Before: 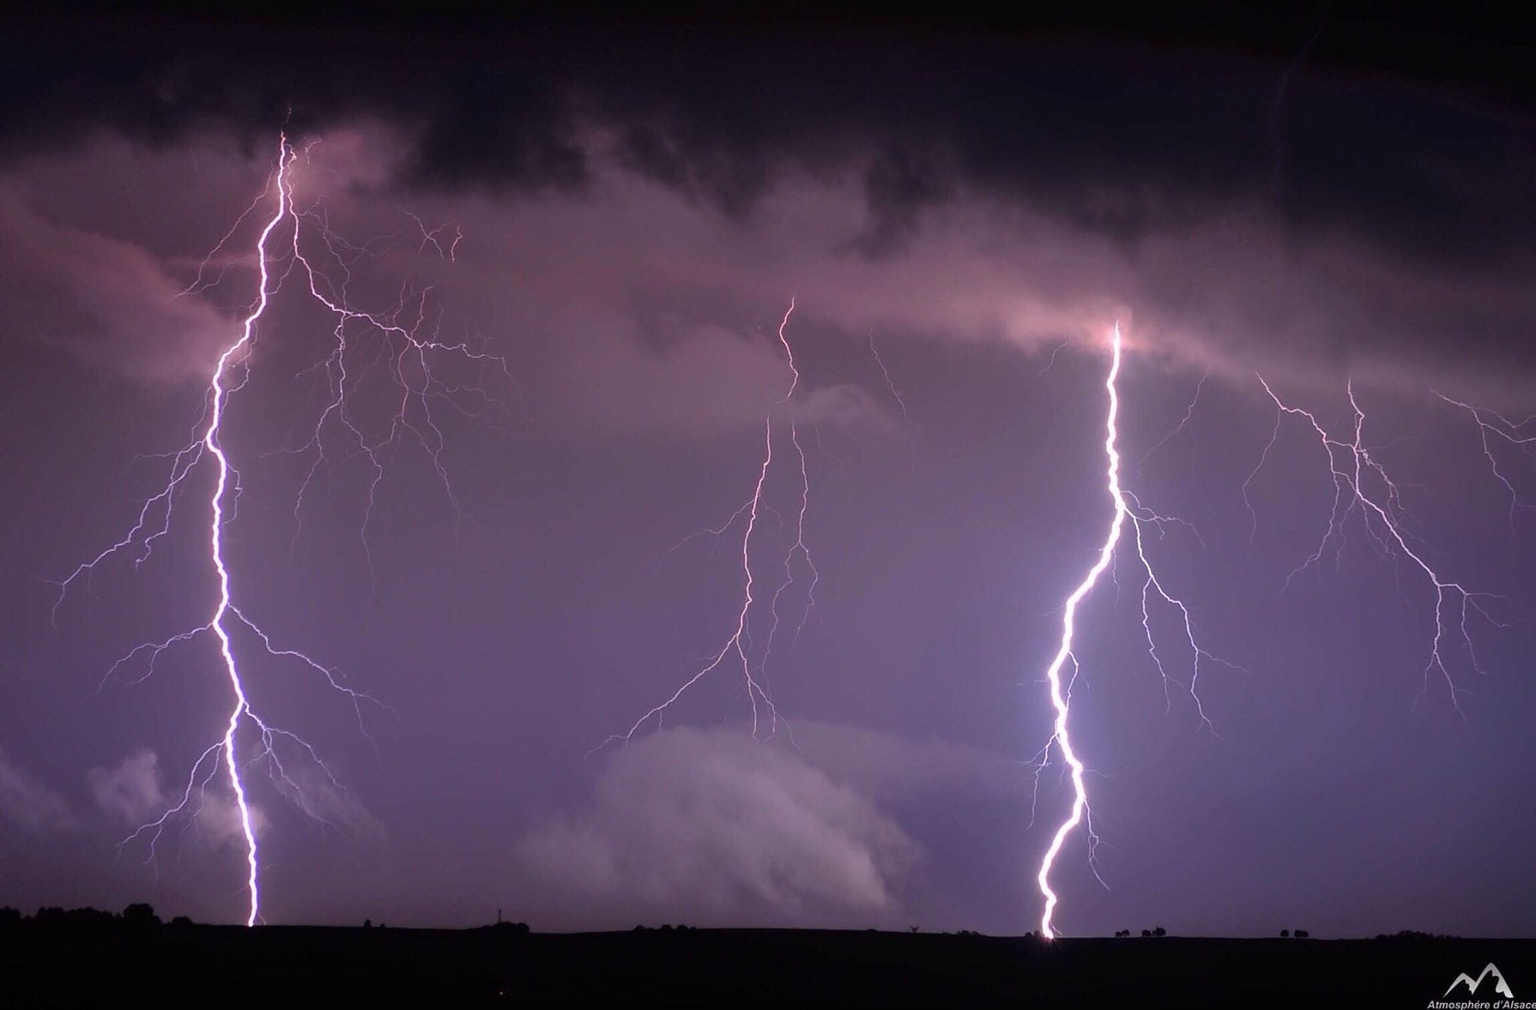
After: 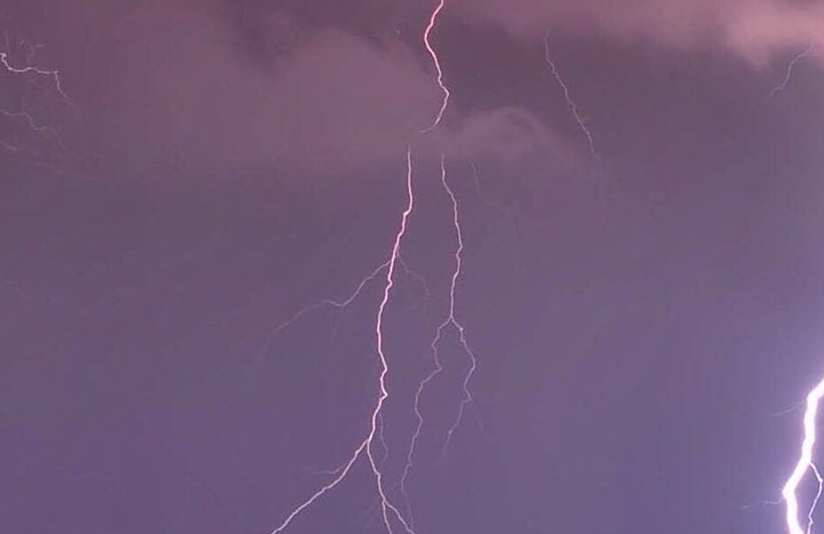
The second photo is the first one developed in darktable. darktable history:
shadows and highlights: low approximation 0.01, soften with gaussian
crop: left 30.058%, top 30.135%, right 29.698%, bottom 30.145%
